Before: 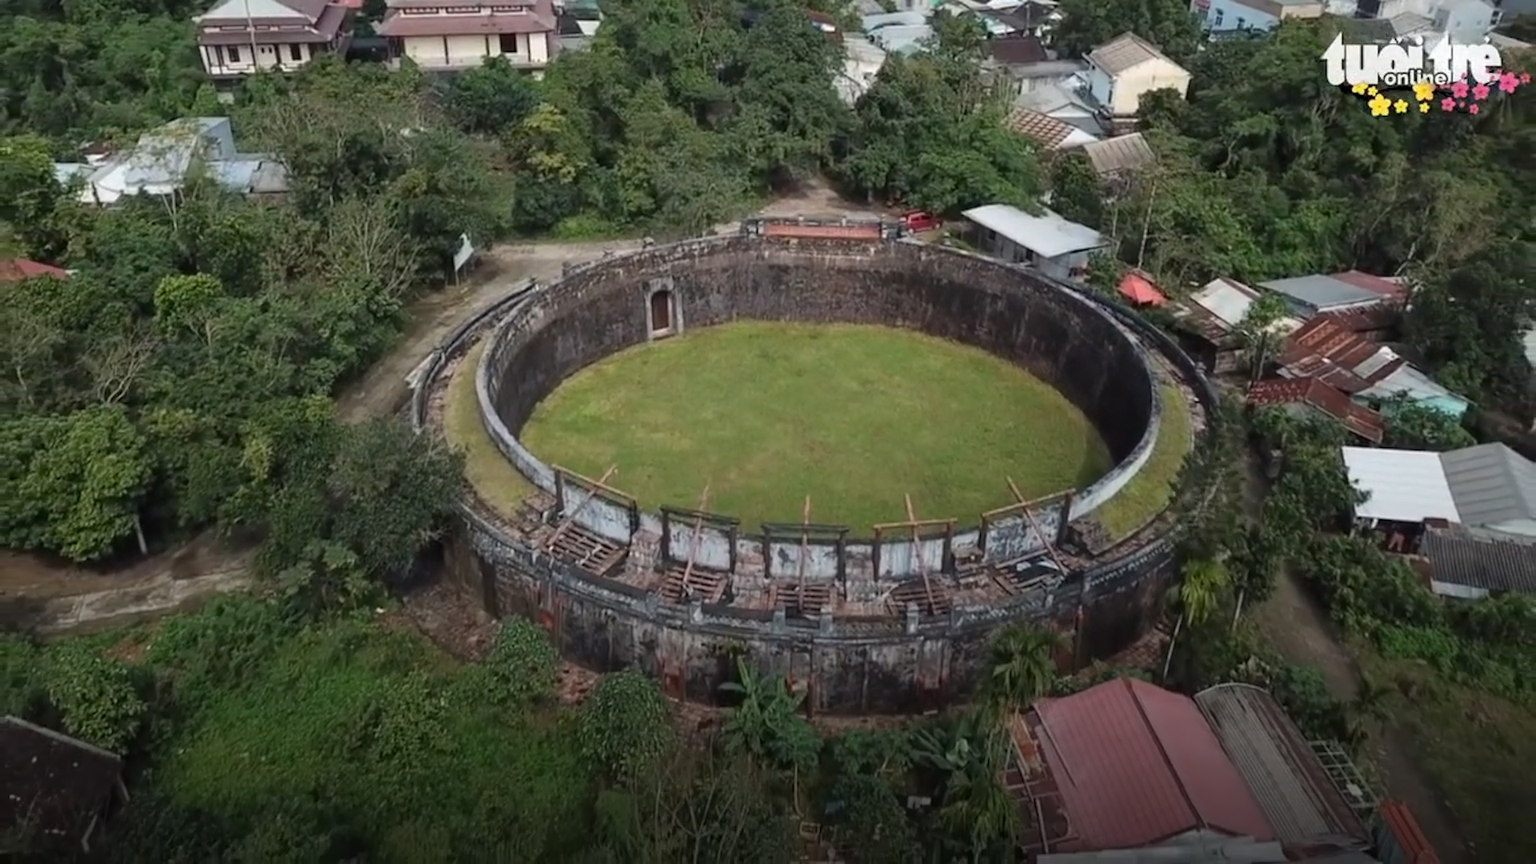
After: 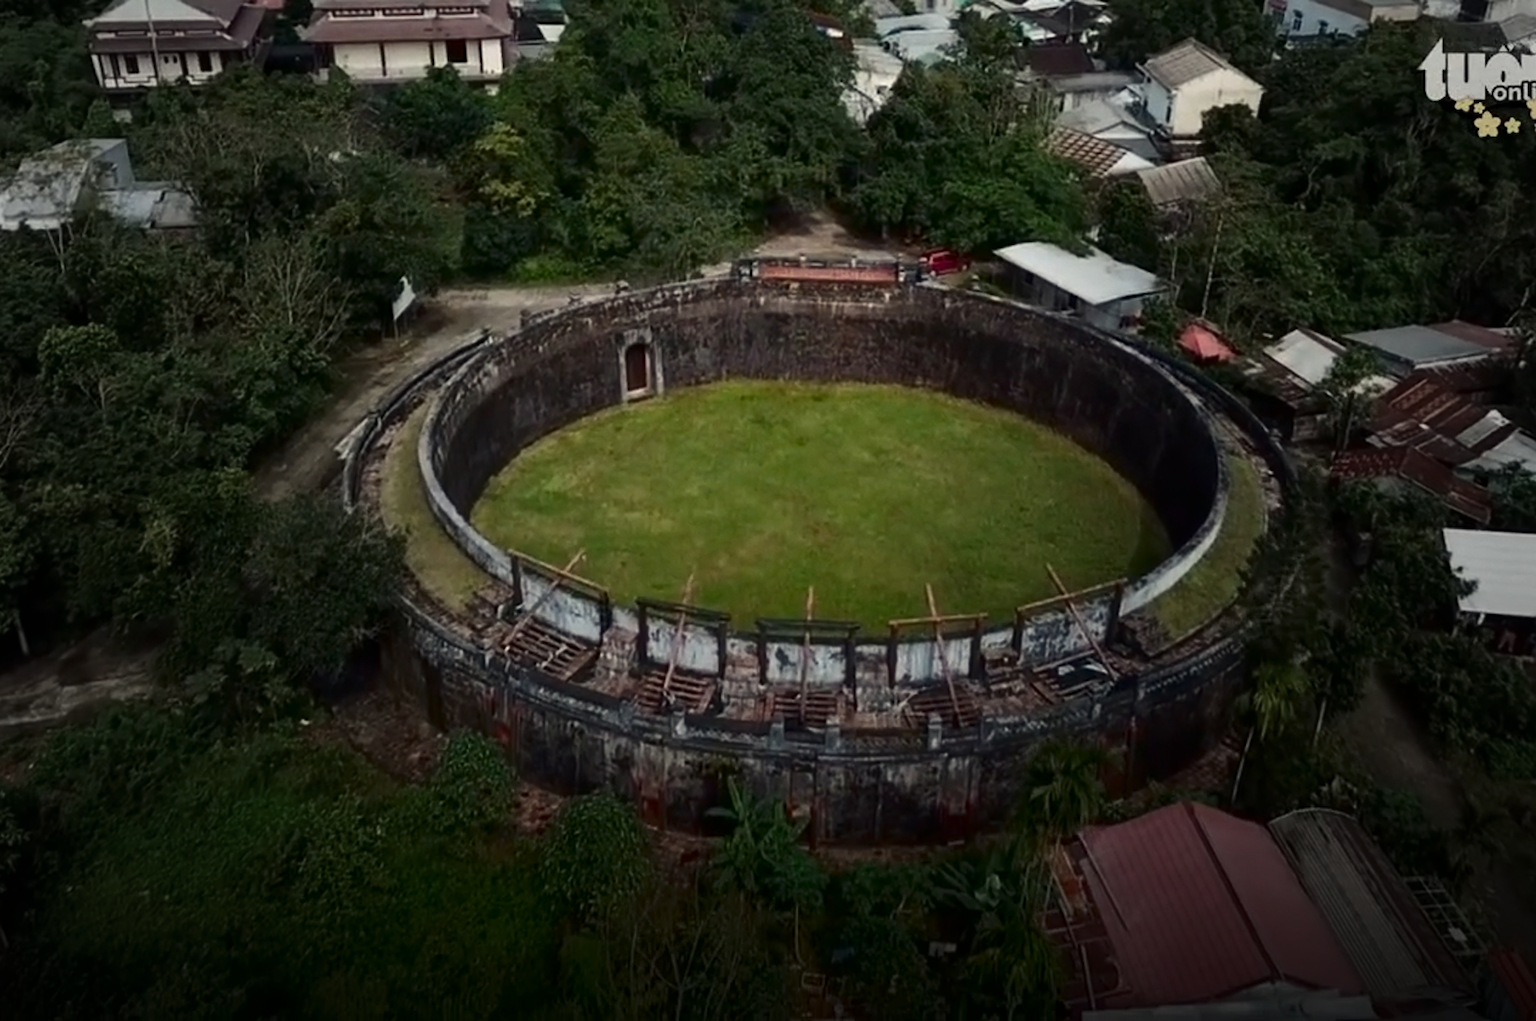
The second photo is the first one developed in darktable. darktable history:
contrast brightness saturation: contrast 0.127, brightness -0.225, saturation 0.138
crop: left 8.02%, right 7.399%
vignetting: fall-off start 17.4%, fall-off radius 137.95%, width/height ratio 0.617, shape 0.598, unbound false
color balance rgb: highlights gain › luminance 7.142%, highlights gain › chroma 1.902%, highlights gain › hue 92.98°, perceptual saturation grading › global saturation -1.682%, perceptual saturation grading › highlights -6.941%, perceptual saturation grading › mid-tones 8.694%, perceptual saturation grading › shadows 2.958%, global vibrance -0.822%, saturation formula JzAzBz (2021)
